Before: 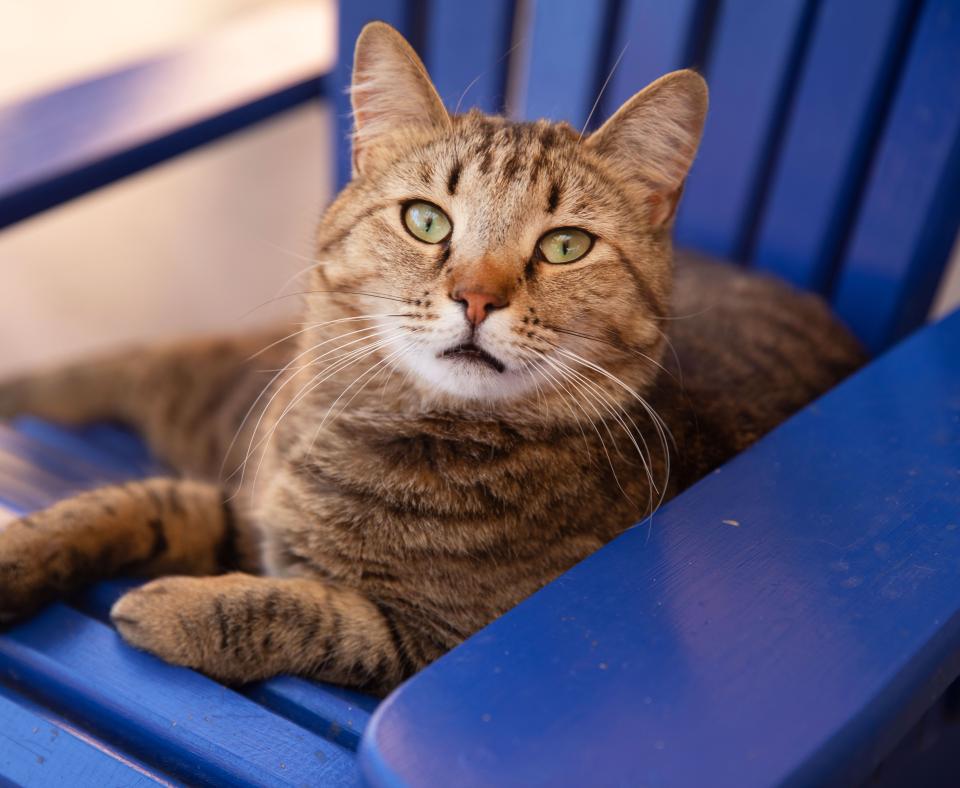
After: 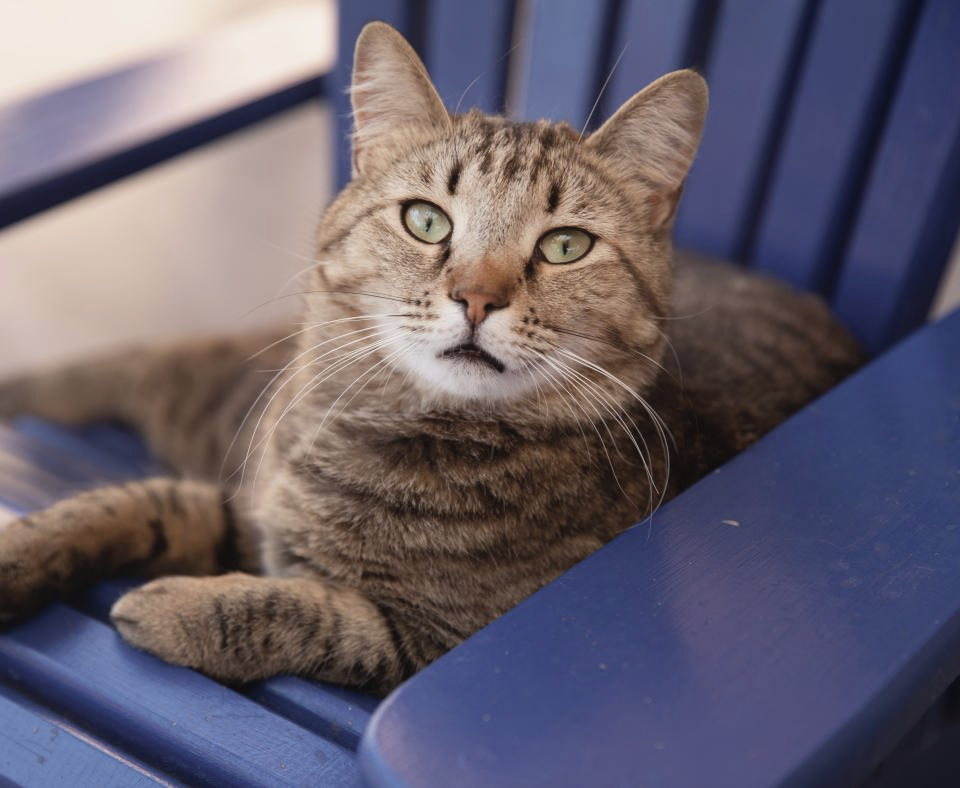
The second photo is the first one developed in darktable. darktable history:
contrast brightness saturation: contrast -0.058, saturation -0.406
